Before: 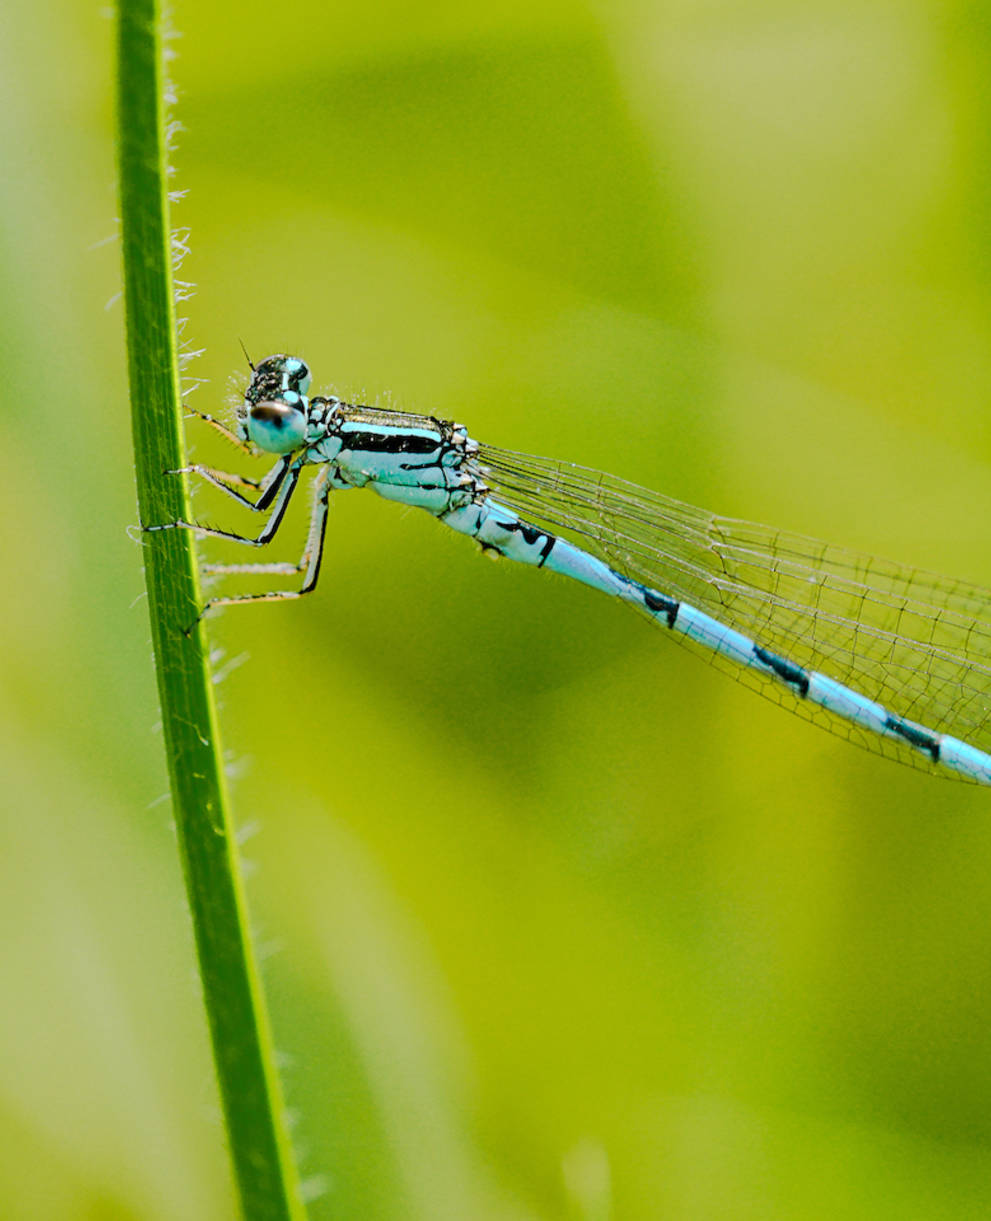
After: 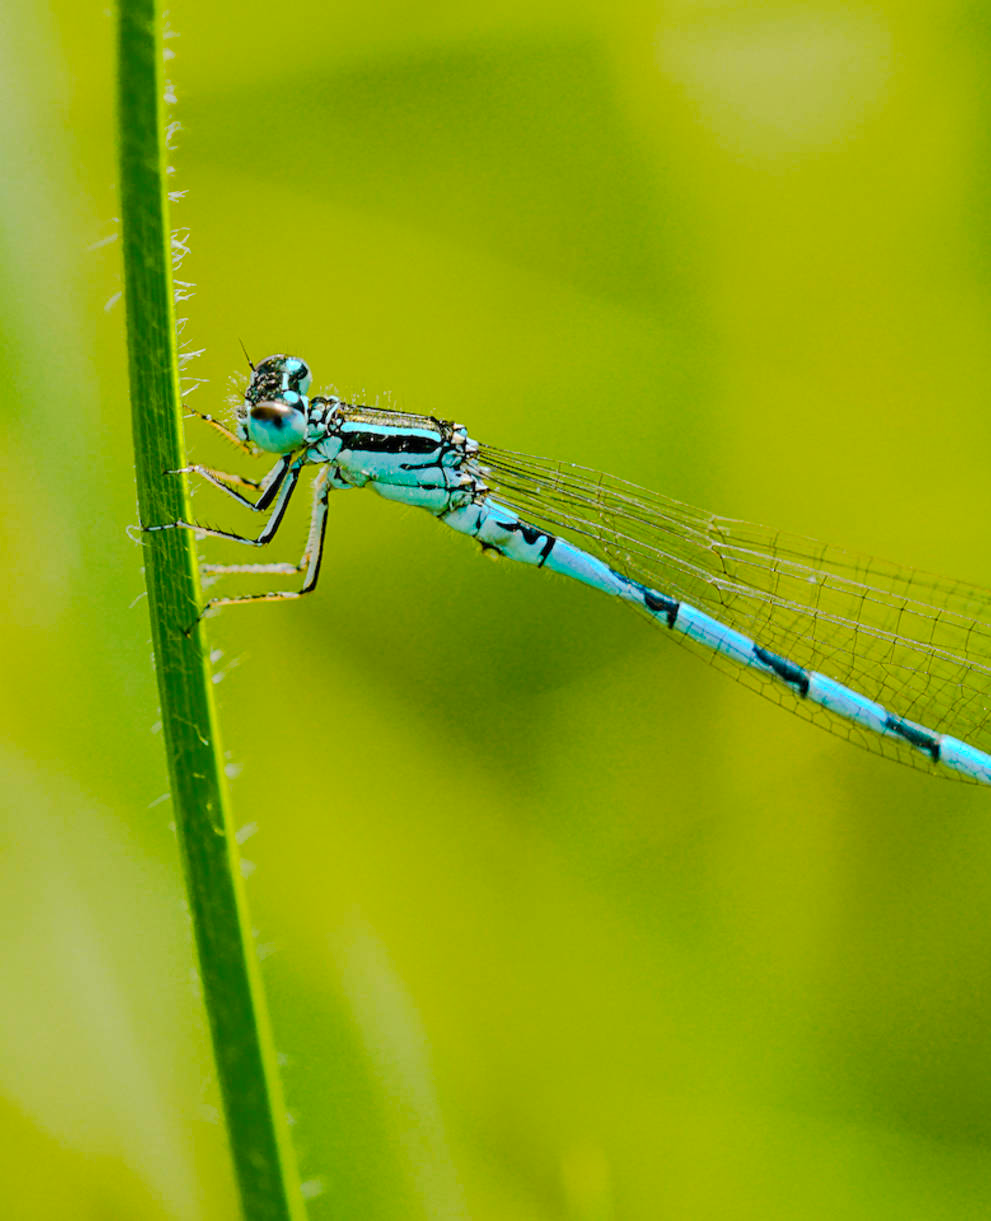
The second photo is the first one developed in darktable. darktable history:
color balance rgb: perceptual saturation grading › global saturation 20%, global vibrance 20%
